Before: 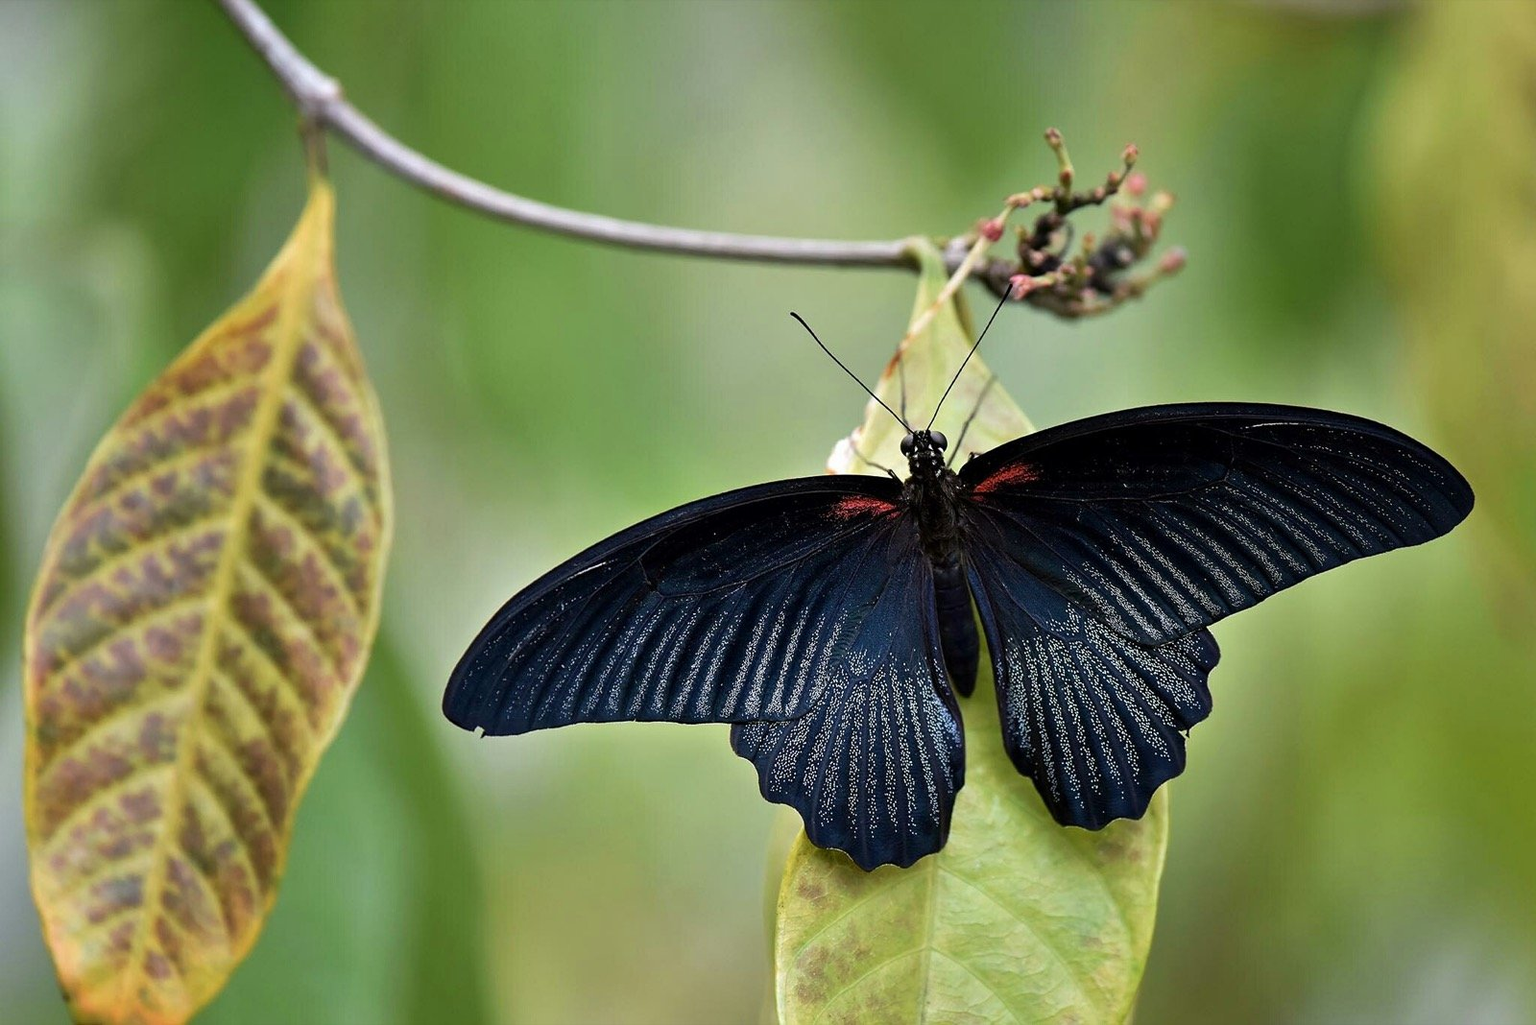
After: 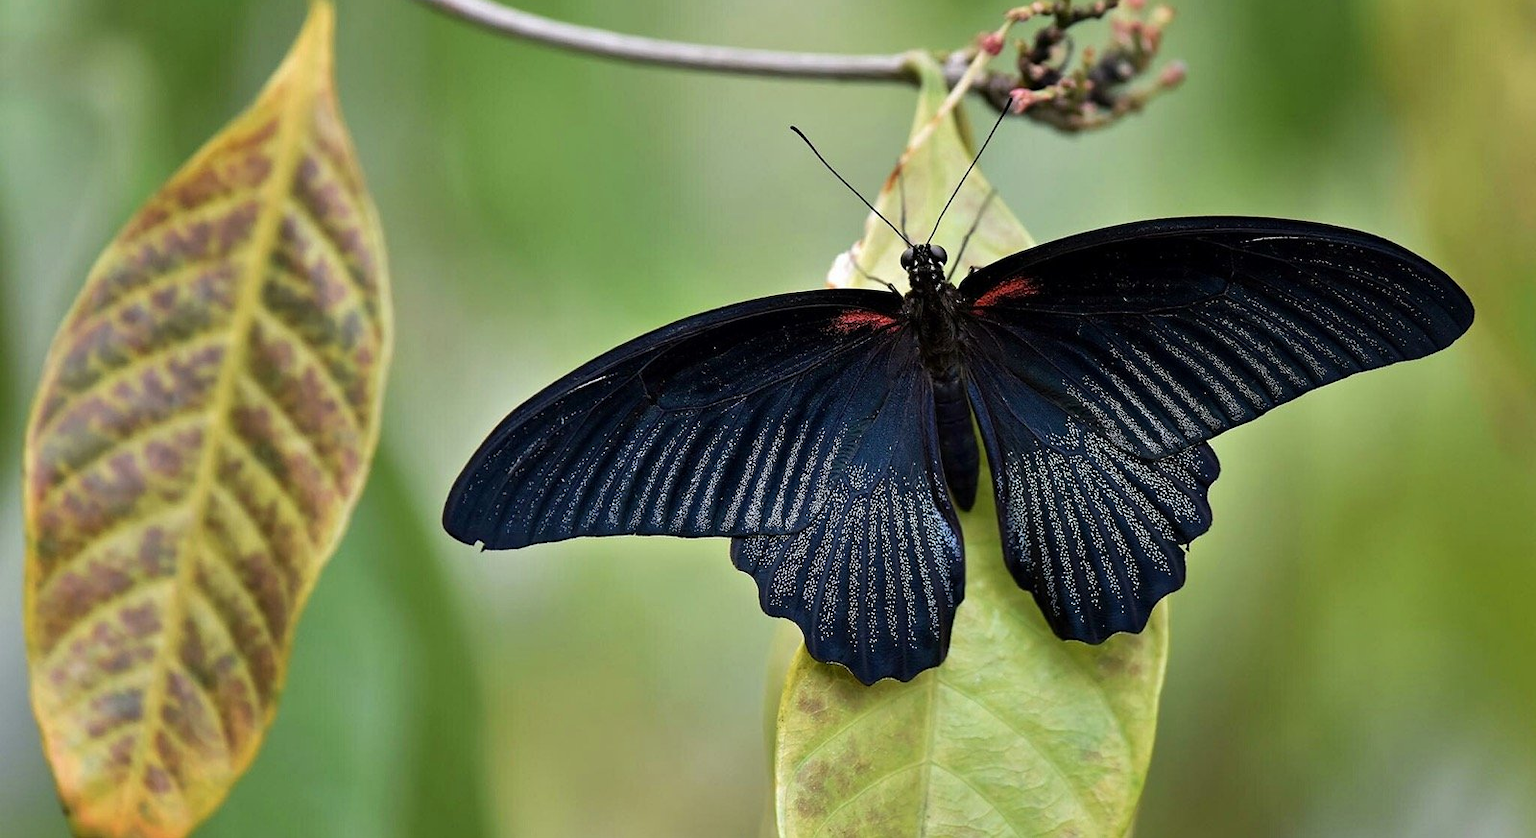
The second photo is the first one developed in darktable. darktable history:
crop and rotate: top 18.183%
